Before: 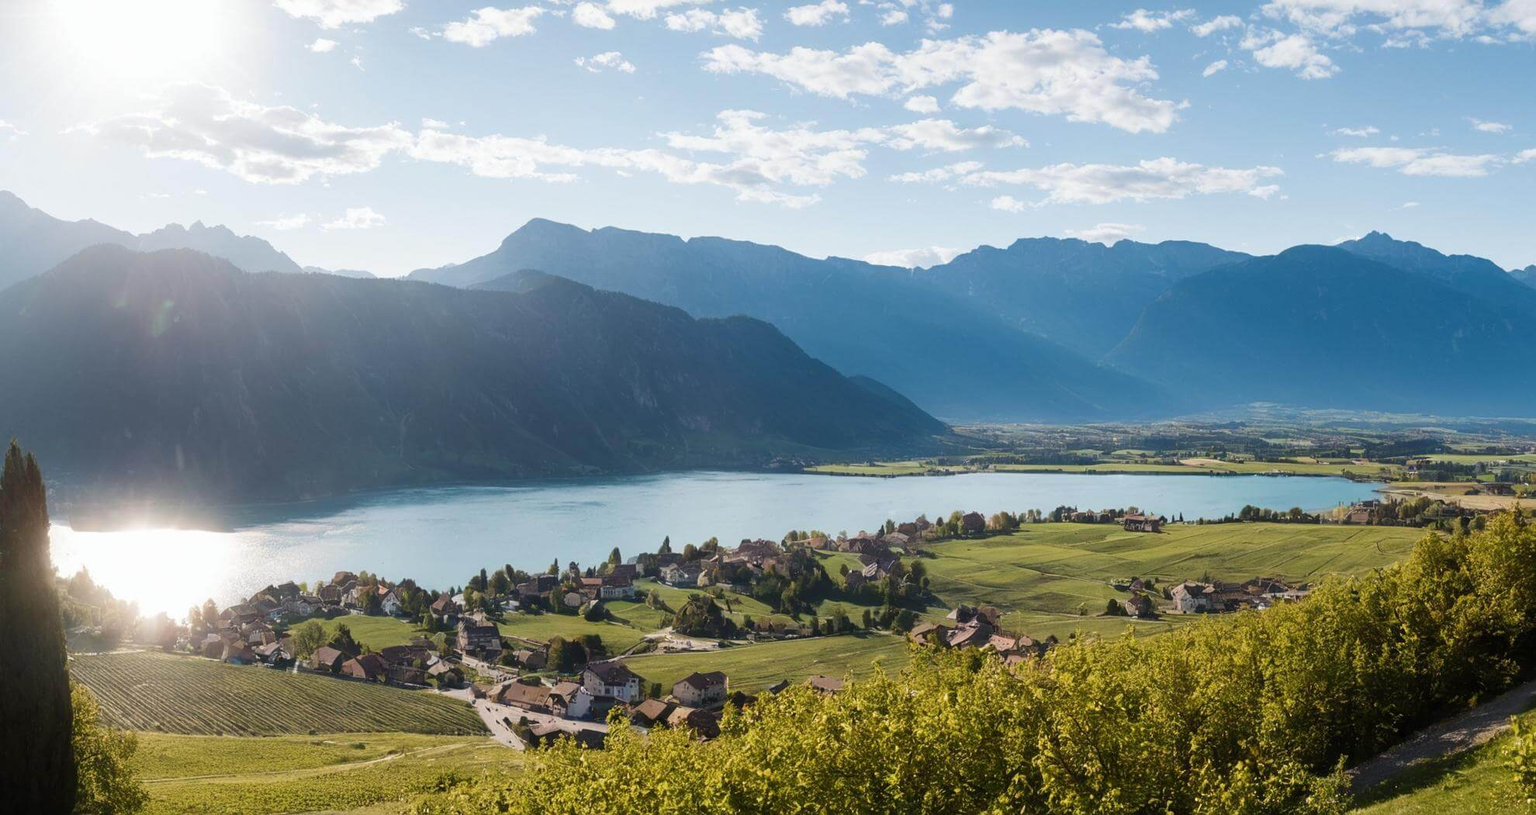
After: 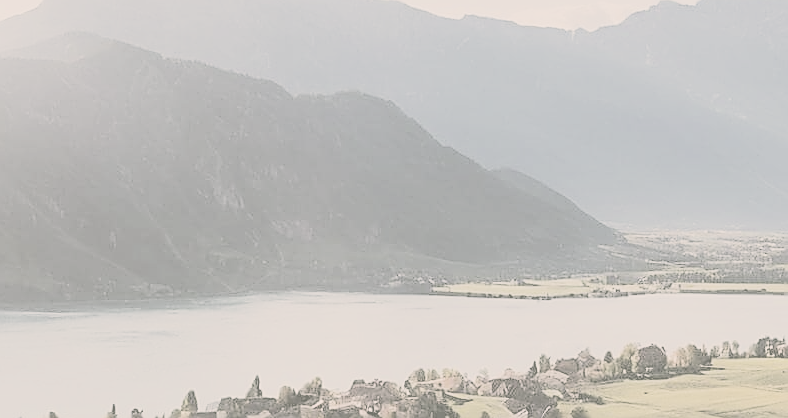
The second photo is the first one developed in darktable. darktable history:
color correction: highlights a* 4.31, highlights b* 4.96, shadows a* -6.98, shadows b* 5.01
tone equalizer: -8 EV -0.001 EV, -7 EV 0.004 EV, -6 EV -0.018 EV, -5 EV 0.01 EV, -4 EV -0.011 EV, -3 EV 0.022 EV, -2 EV -0.049 EV, -1 EV -0.317 EV, +0 EV -0.602 EV, edges refinement/feathering 500, mask exposure compensation -1.57 EV, preserve details no
contrast brightness saturation: contrast -0.301, brightness 0.752, saturation -0.784
sharpen: radius 1.349, amount 1.243, threshold 0.612
crop: left 30.469%, top 30.149%, right 29.716%, bottom 30.04%
exposure: black level correction 0, exposure 0.697 EV, compensate highlight preservation false
filmic rgb: black relative exposure -5.01 EV, white relative exposure 3.98 EV, hardness 2.9, contrast 1.3, highlights saturation mix -29.13%
